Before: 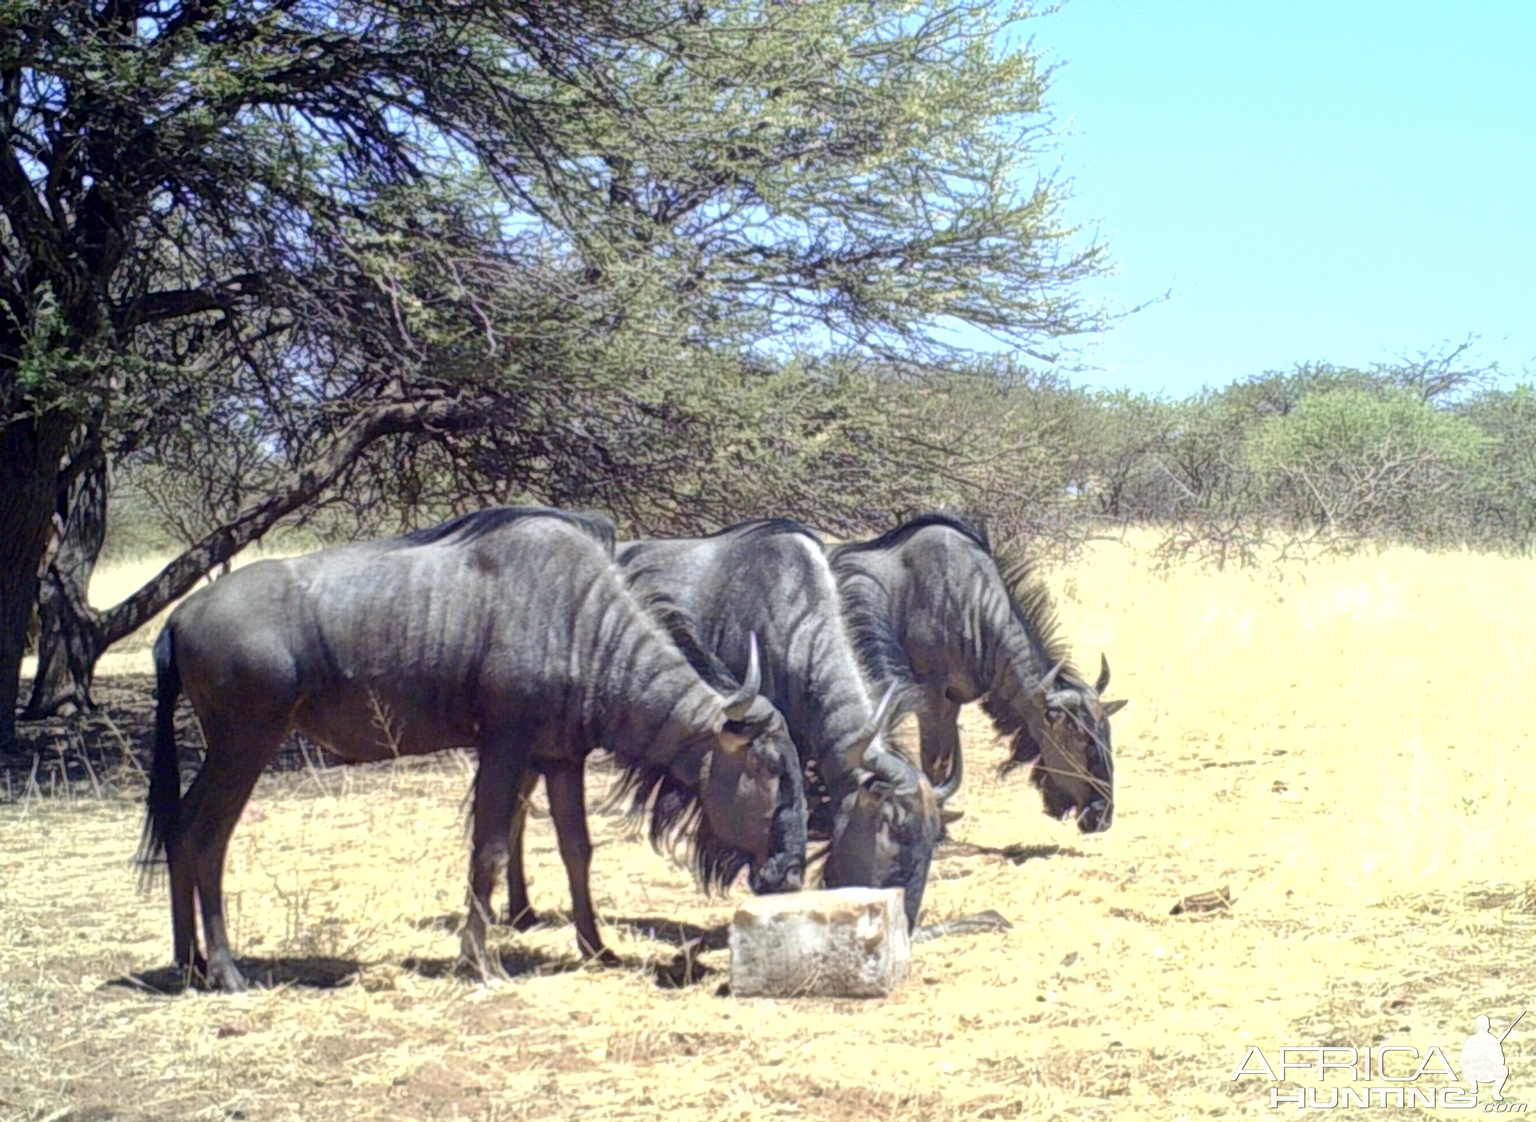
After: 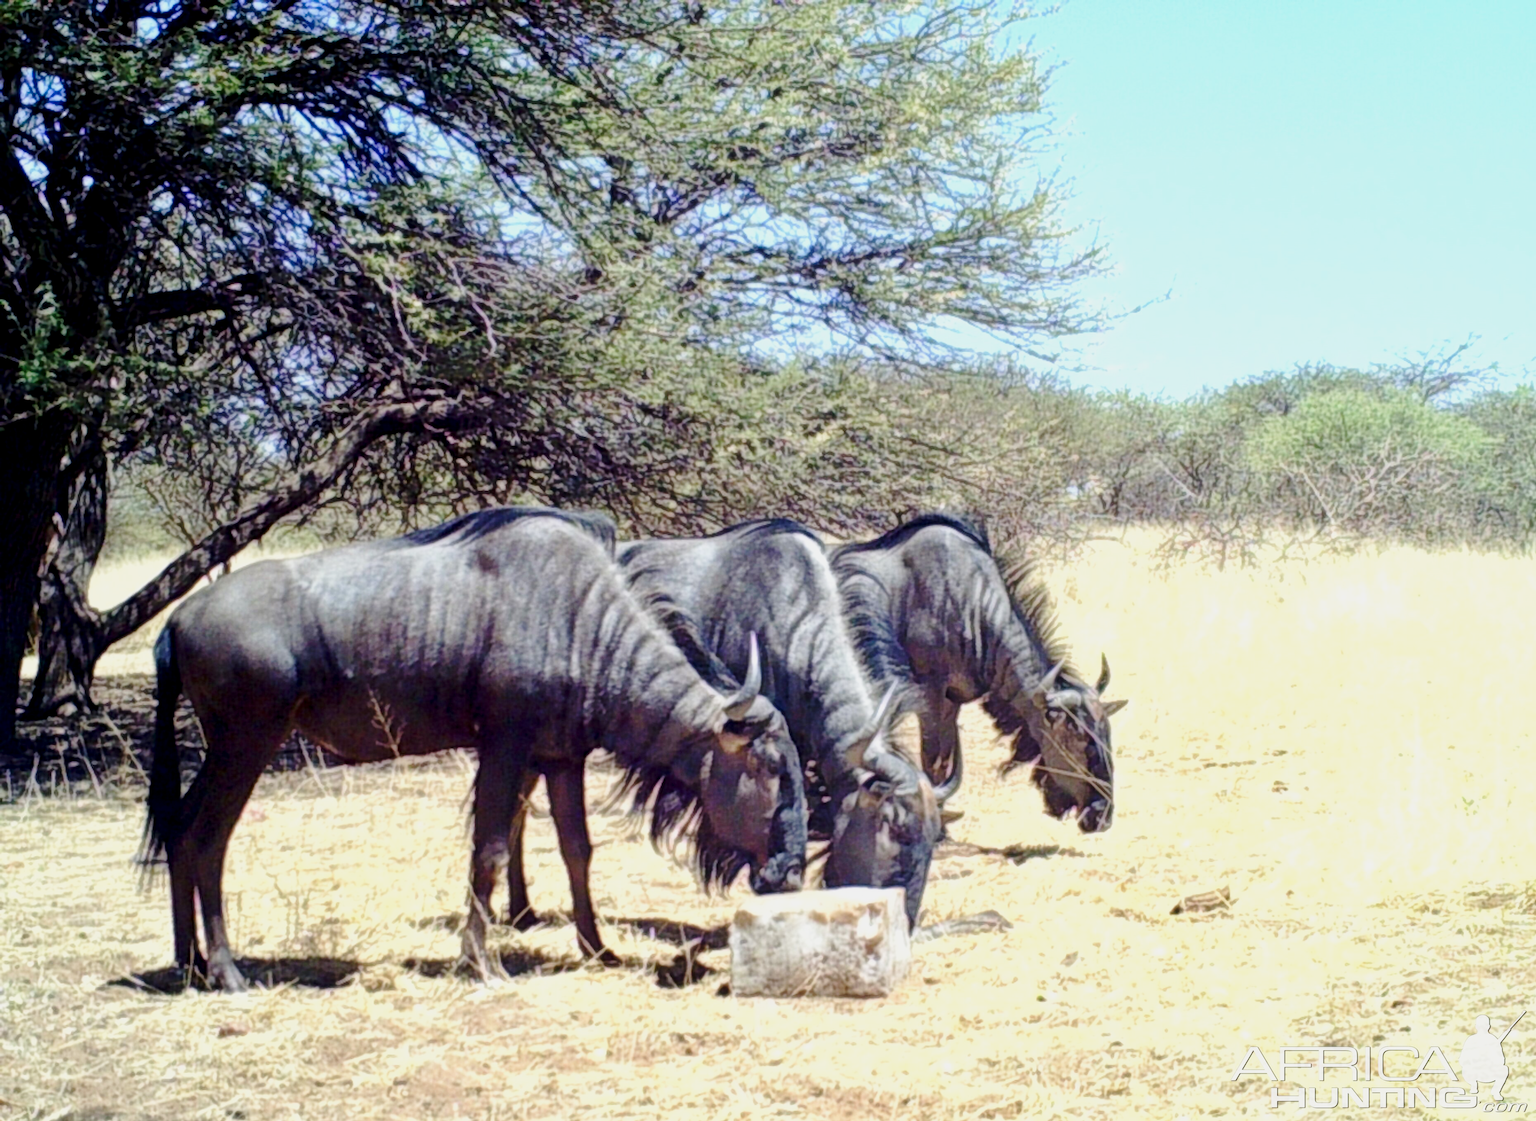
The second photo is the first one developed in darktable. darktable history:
exposure: black level correction 0.009, exposure -0.674 EV, compensate exposure bias true, compensate highlight preservation false
base curve: curves: ch0 [(0, 0) (0.028, 0.03) (0.121, 0.232) (0.46, 0.748) (0.859, 0.968) (1, 1)], preserve colors none
